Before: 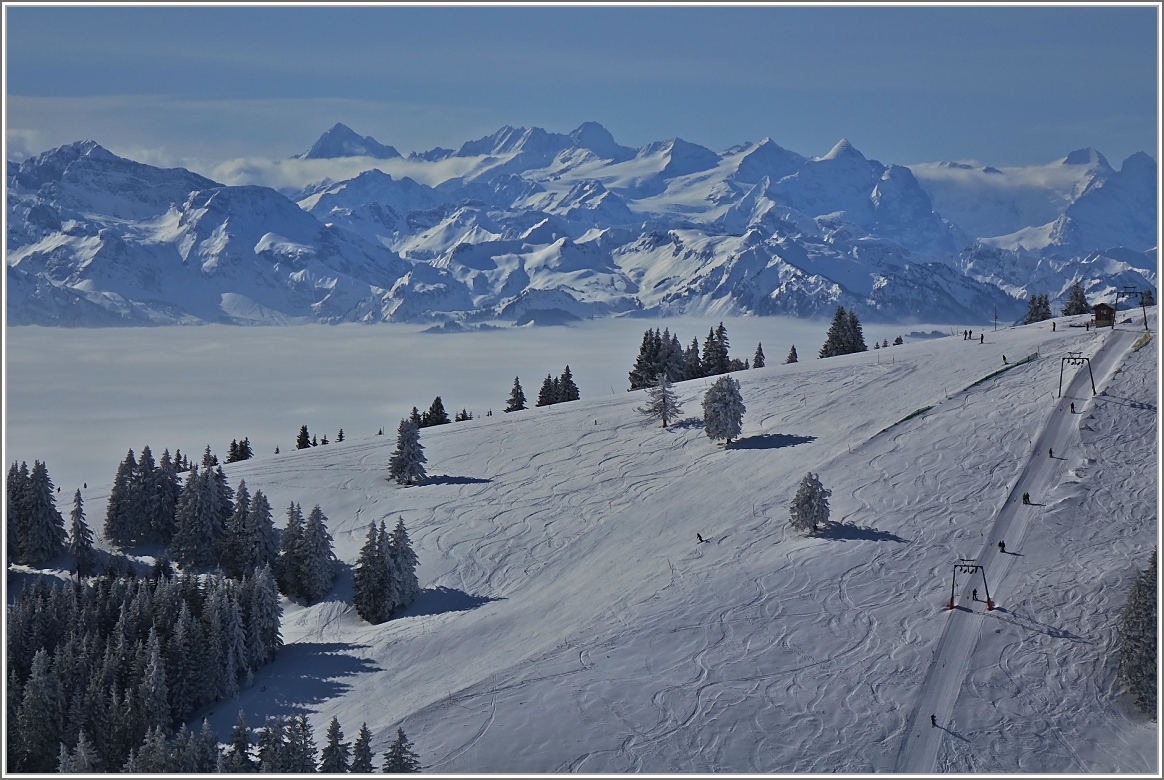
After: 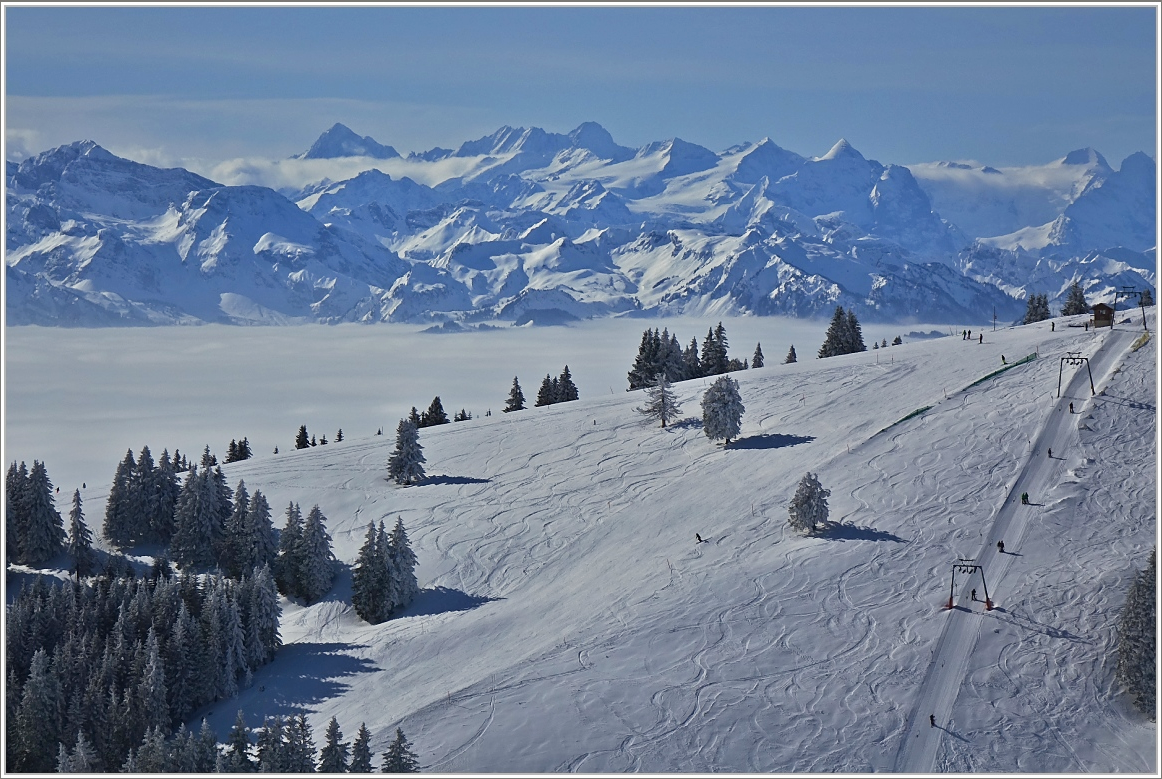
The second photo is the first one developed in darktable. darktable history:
color balance rgb: perceptual saturation grading › global saturation 0.566%, perceptual saturation grading › highlights -30.26%, perceptual saturation grading › shadows 19.729%
crop and rotate: left 0.117%, bottom 0.002%
base curve: curves: ch0 [(0, 0) (0.666, 0.806) (1, 1)], preserve colors none
